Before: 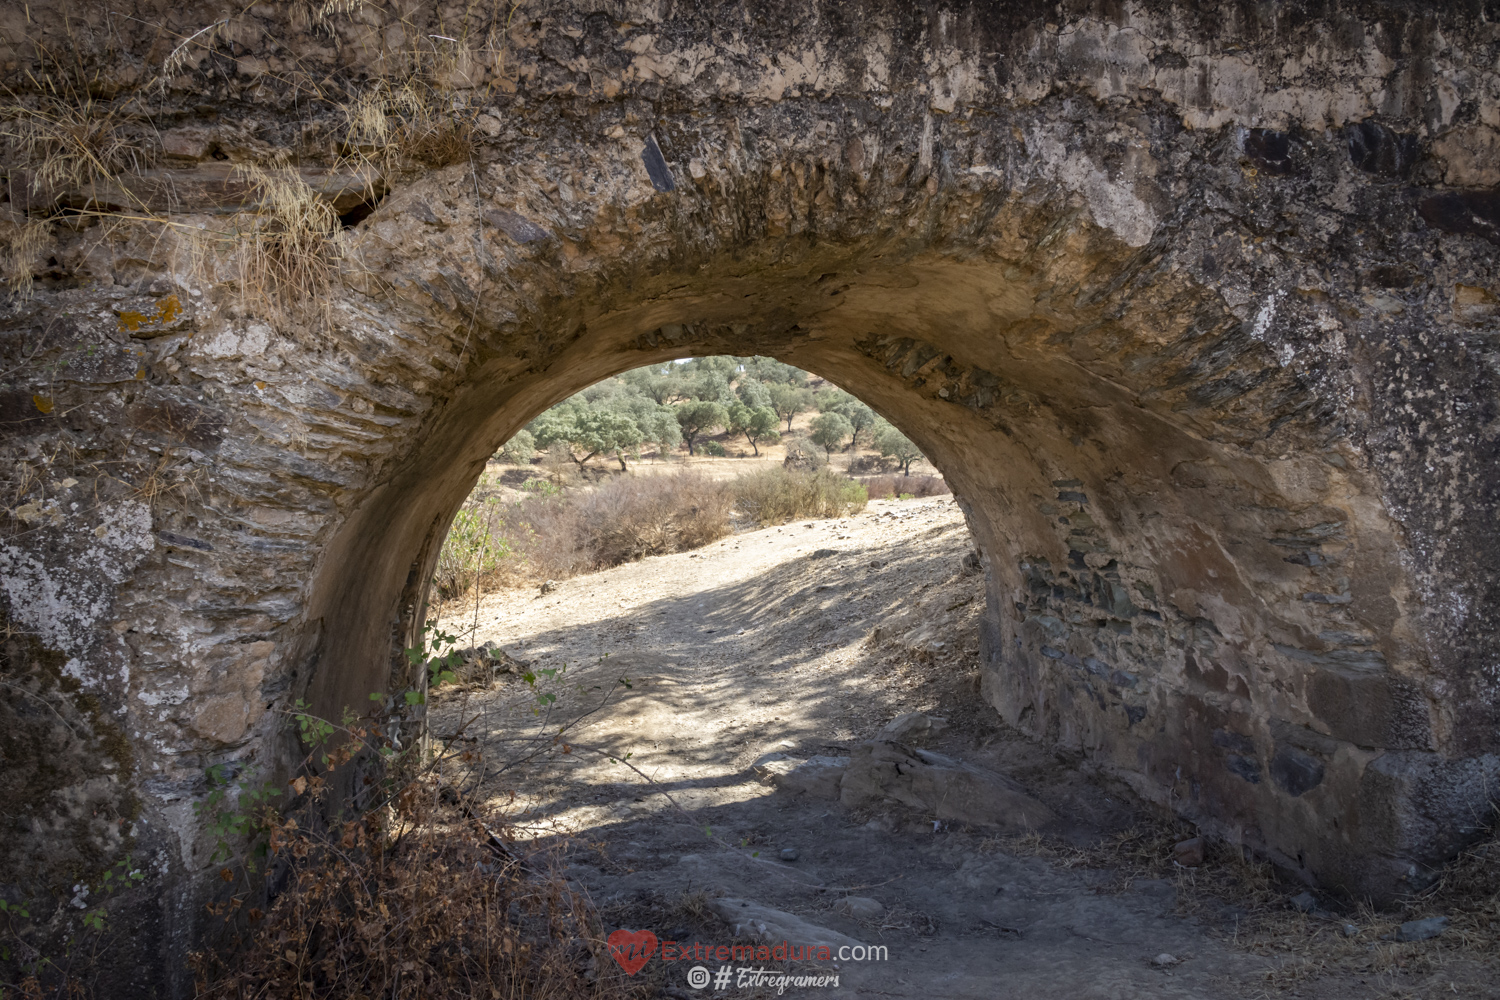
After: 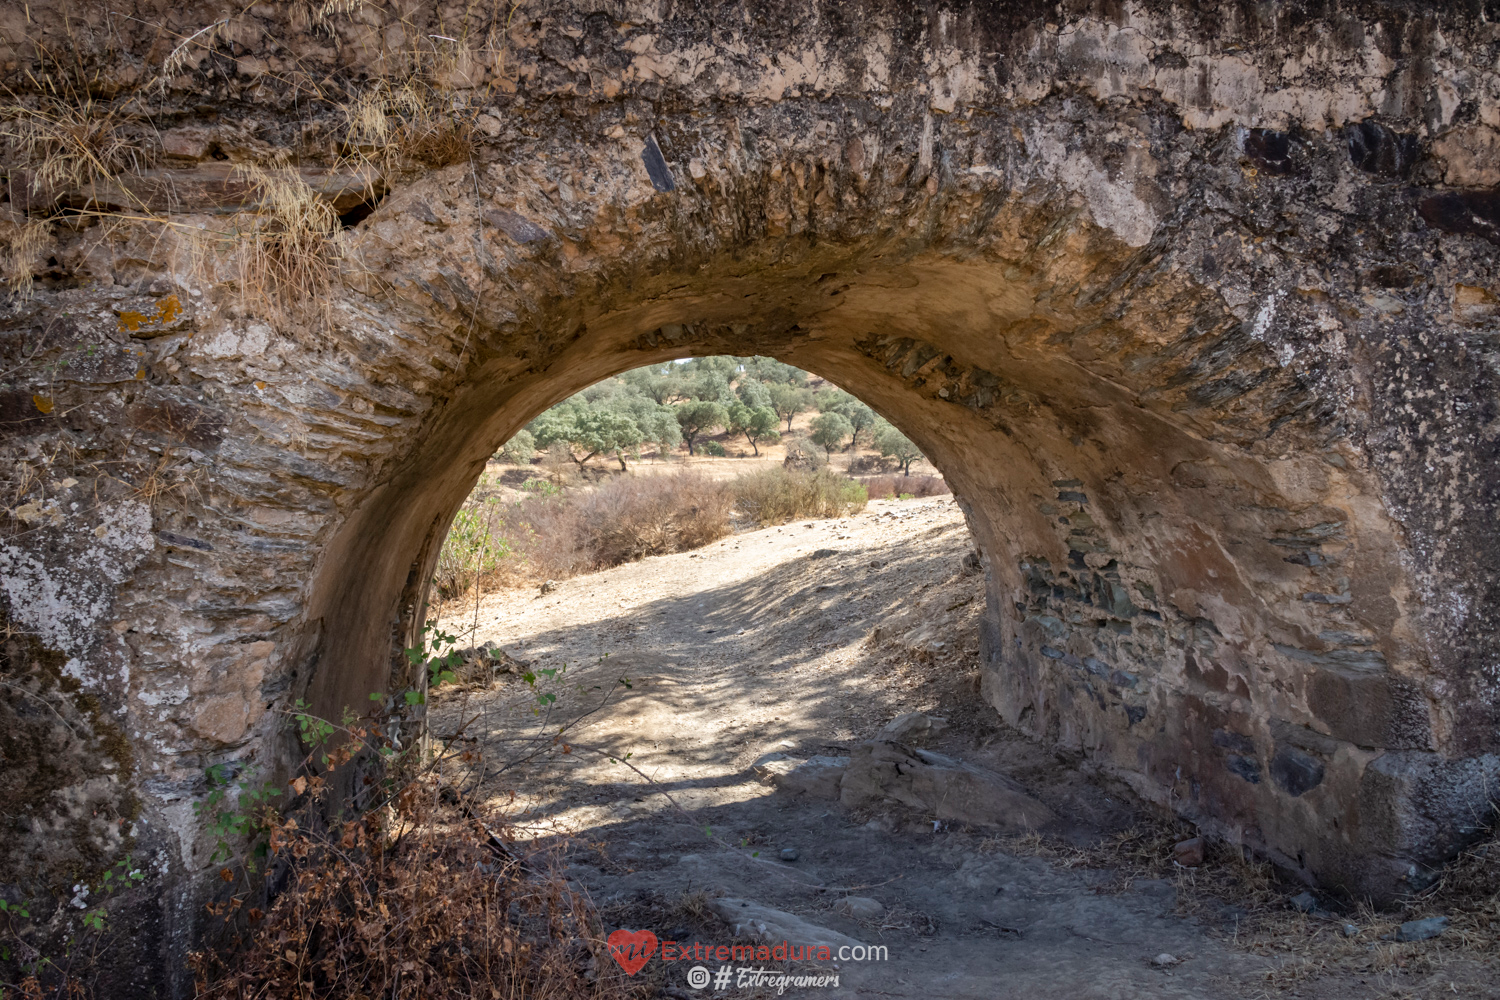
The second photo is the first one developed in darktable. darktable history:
shadows and highlights: radius 106.77, shadows 43.97, highlights -66.98, low approximation 0.01, soften with gaussian
